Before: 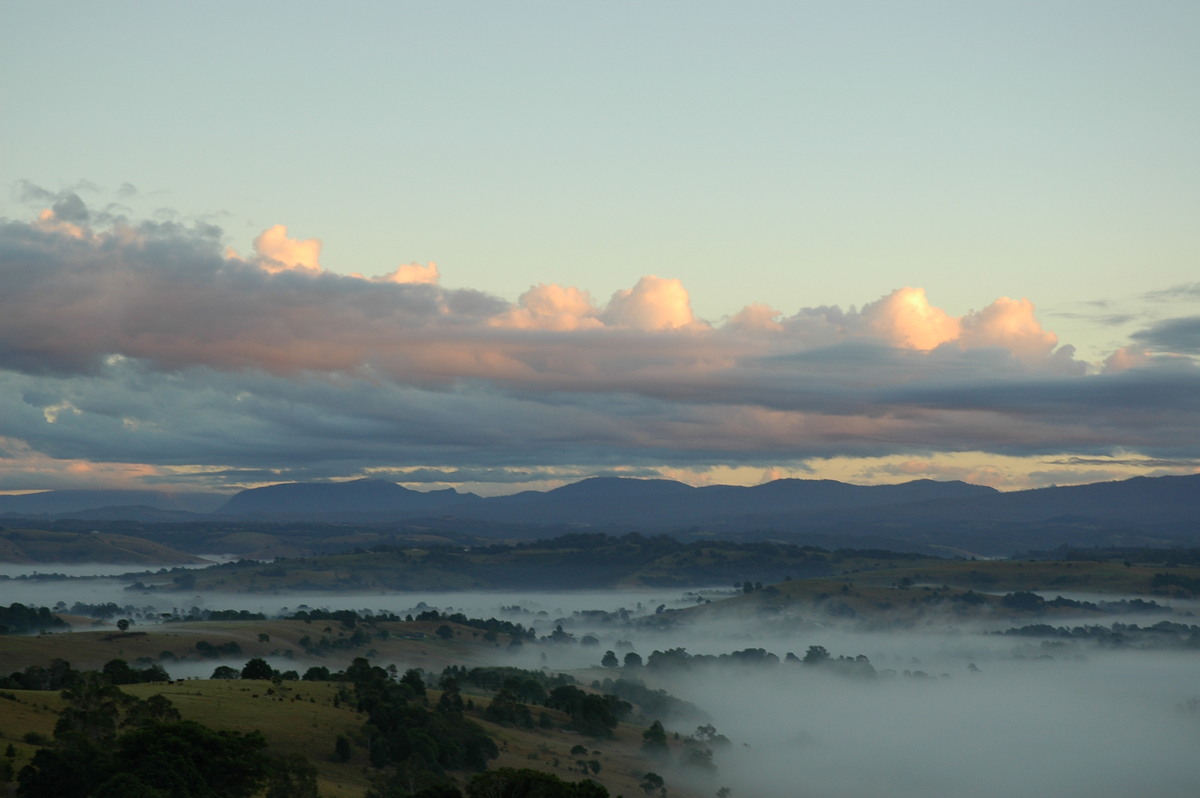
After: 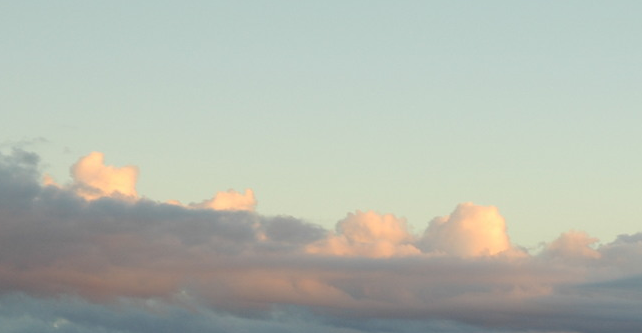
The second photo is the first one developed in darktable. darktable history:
crop: left 15.256%, top 9.225%, right 31.166%, bottom 49.032%
